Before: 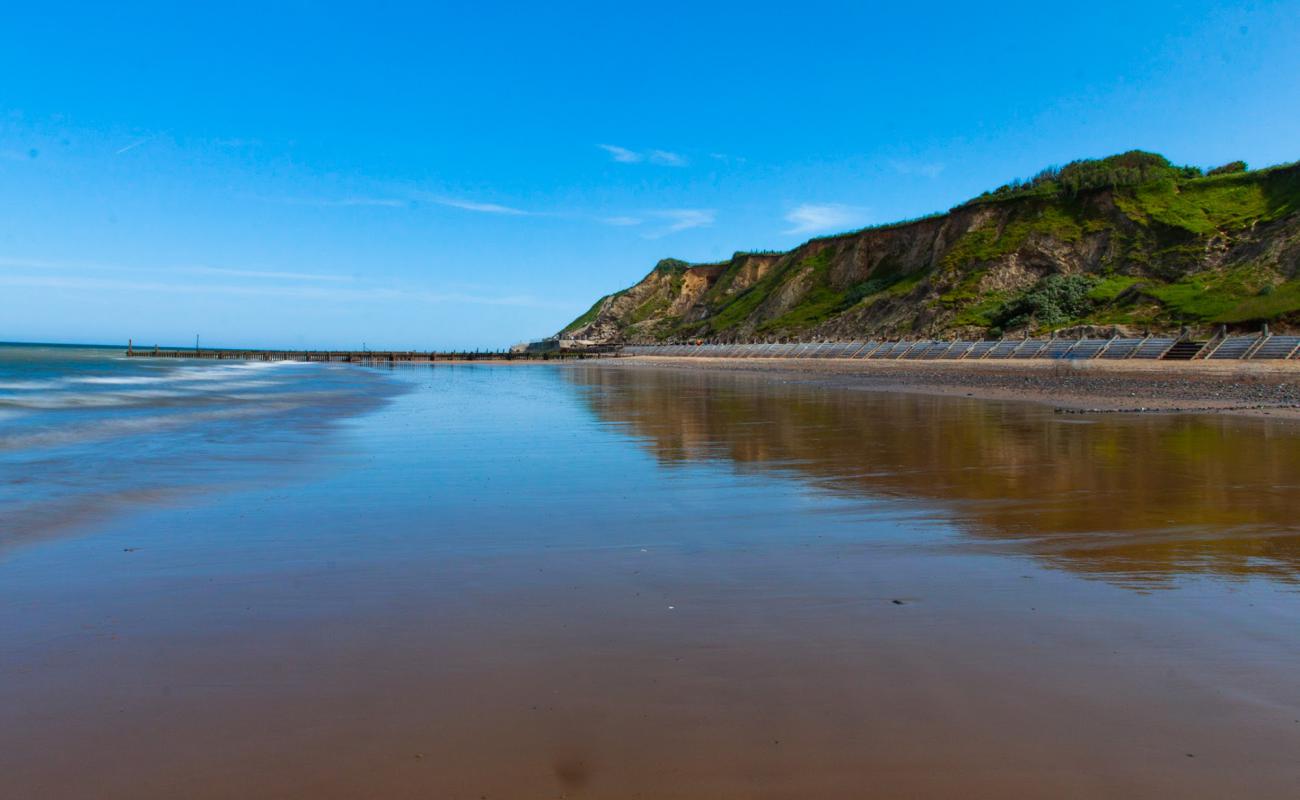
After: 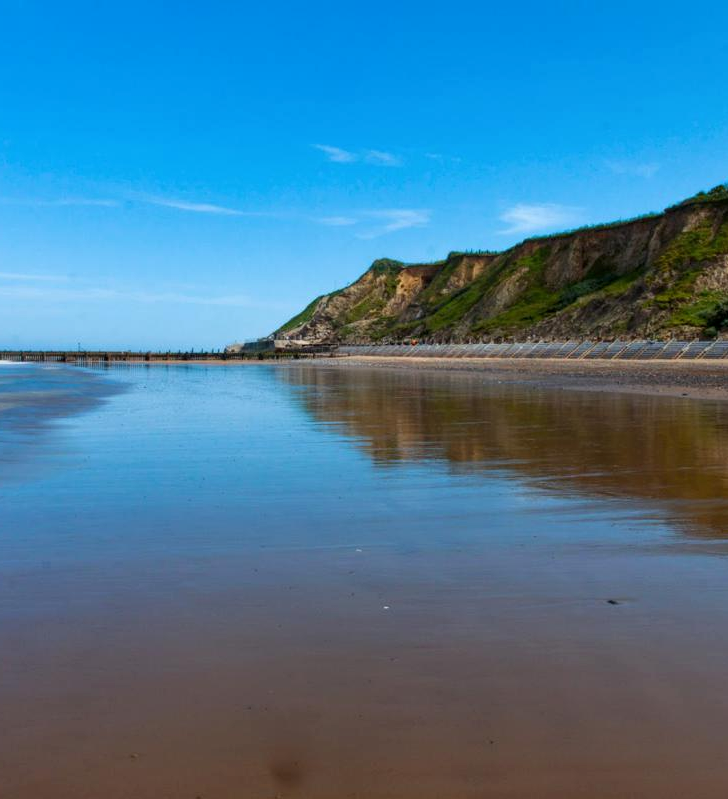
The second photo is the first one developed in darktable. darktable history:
local contrast: highlights 105%, shadows 98%, detail 119%, midtone range 0.2
crop: left 21.959%, right 21.974%, bottom 0.002%
